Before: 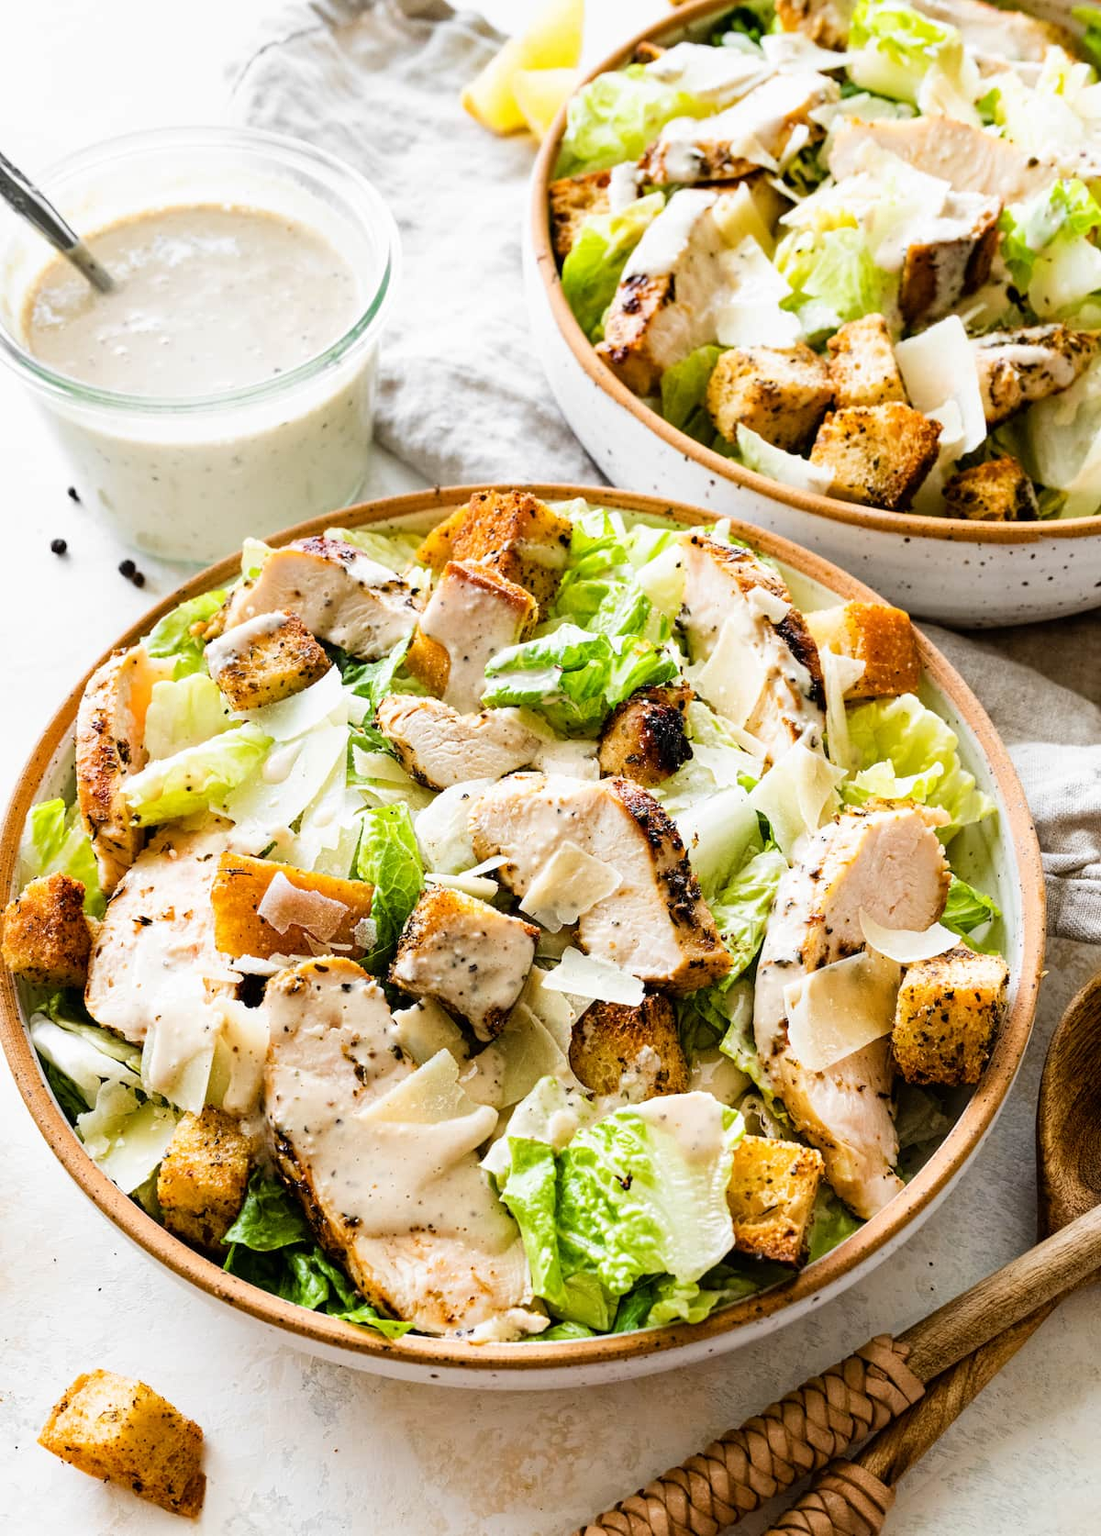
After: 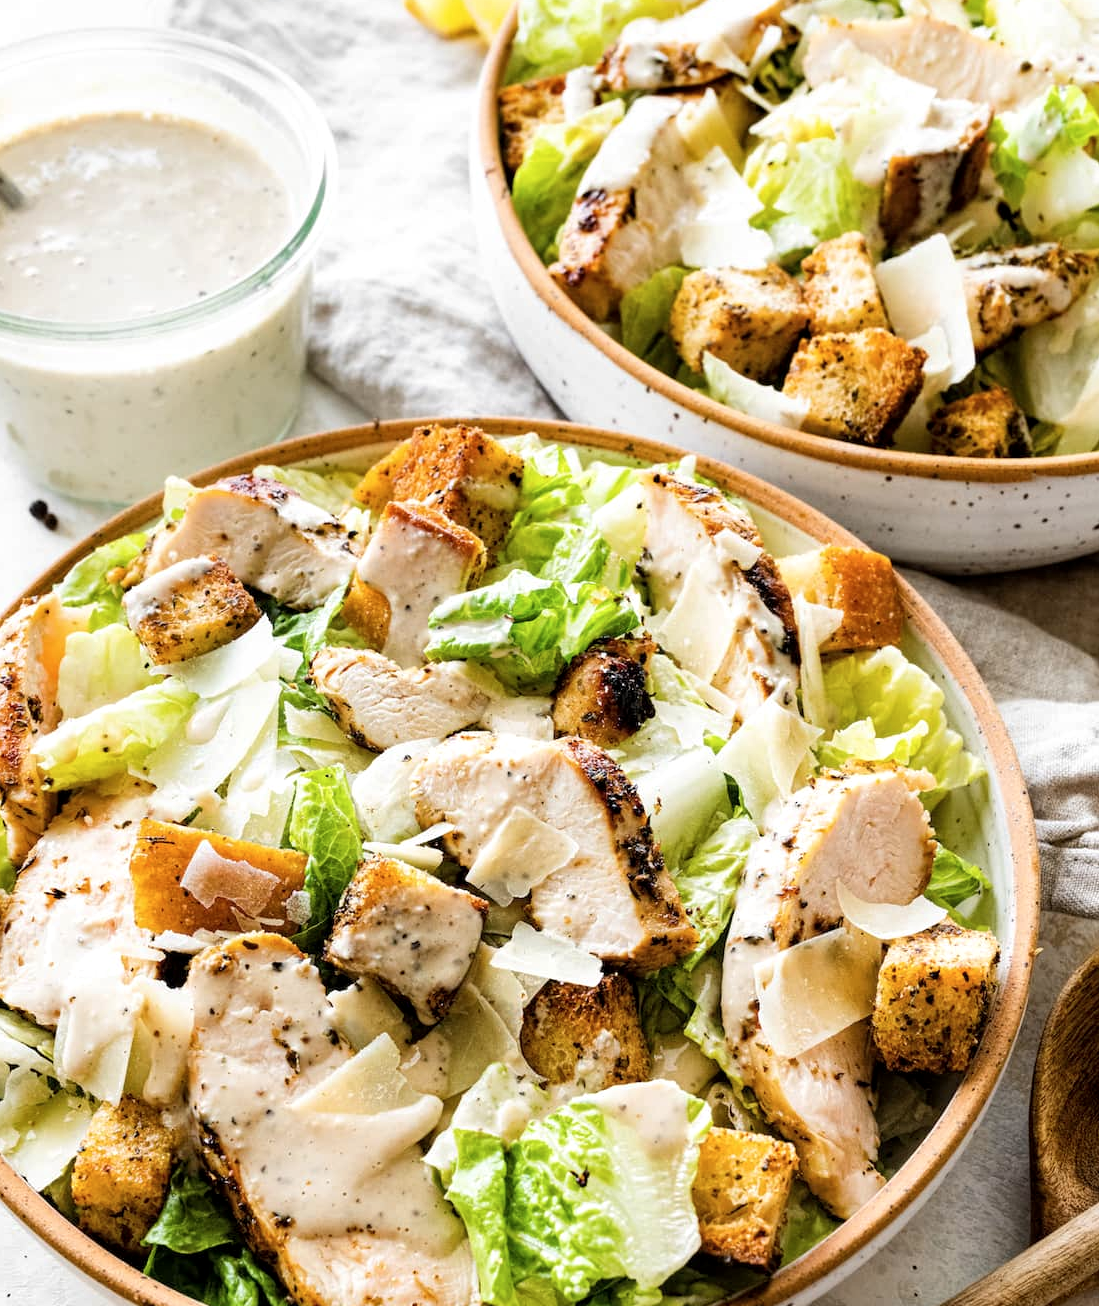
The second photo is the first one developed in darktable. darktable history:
crop: left 8.376%, top 6.586%, bottom 15.352%
local contrast: highlights 103%, shadows 99%, detail 120%, midtone range 0.2
contrast brightness saturation: saturation -0.056
